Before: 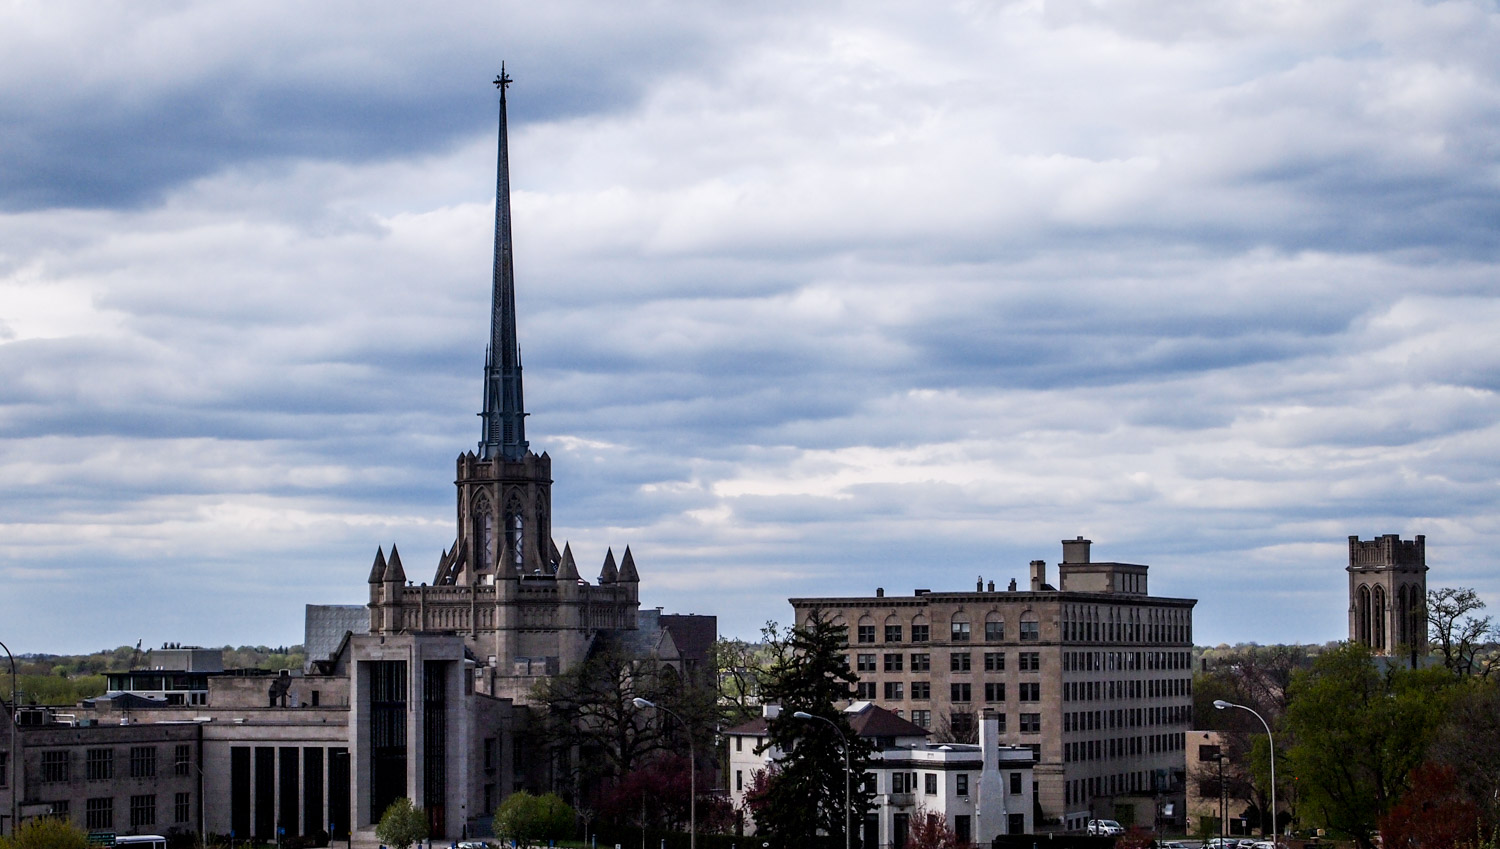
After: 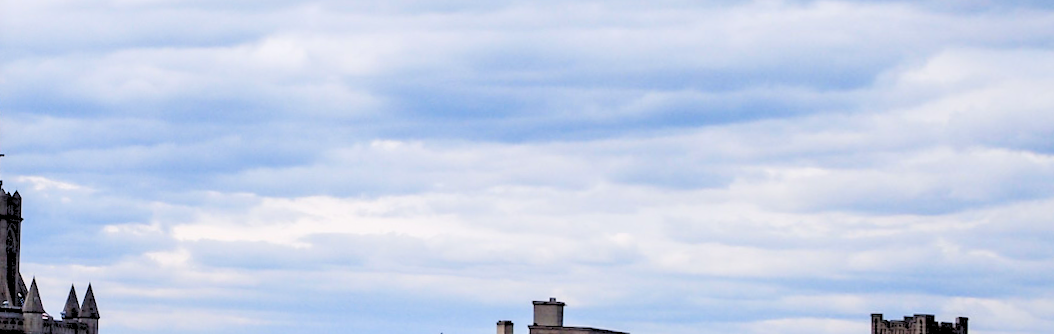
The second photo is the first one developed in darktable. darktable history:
levels: levels [0.093, 0.434, 0.988]
crop and rotate: left 27.938%, top 27.046%, bottom 27.046%
rotate and perspective: rotation 1.69°, lens shift (vertical) -0.023, lens shift (horizontal) -0.291, crop left 0.025, crop right 0.988, crop top 0.092, crop bottom 0.842
